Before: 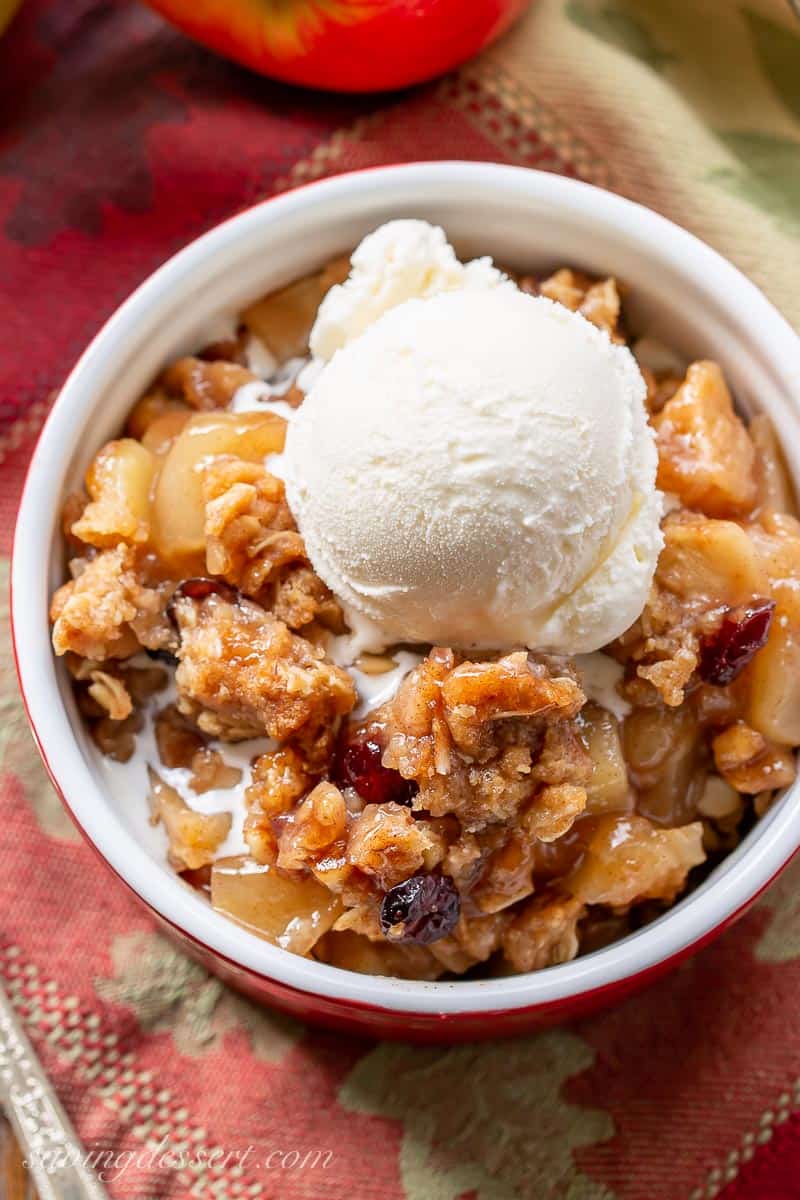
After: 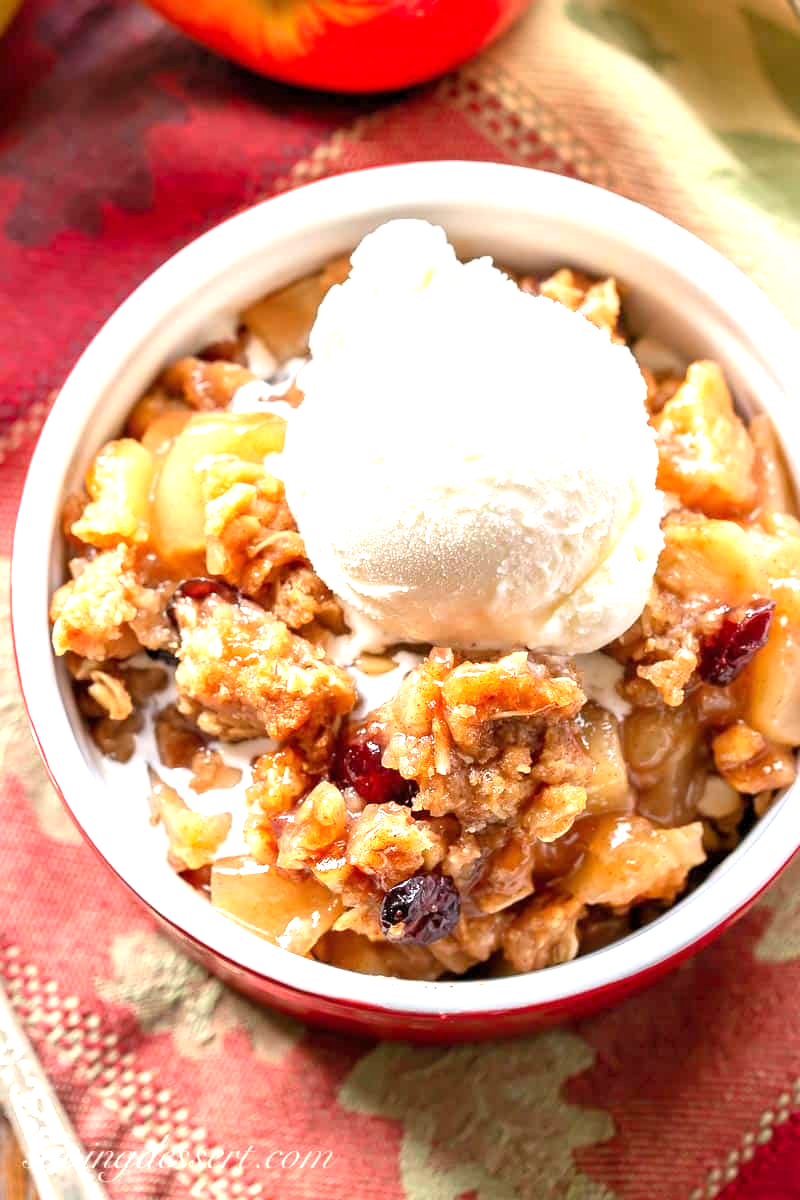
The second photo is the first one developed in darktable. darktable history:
exposure: black level correction 0, exposure 1 EV, compensate highlight preservation false
levels: levels [0.018, 0.493, 1]
